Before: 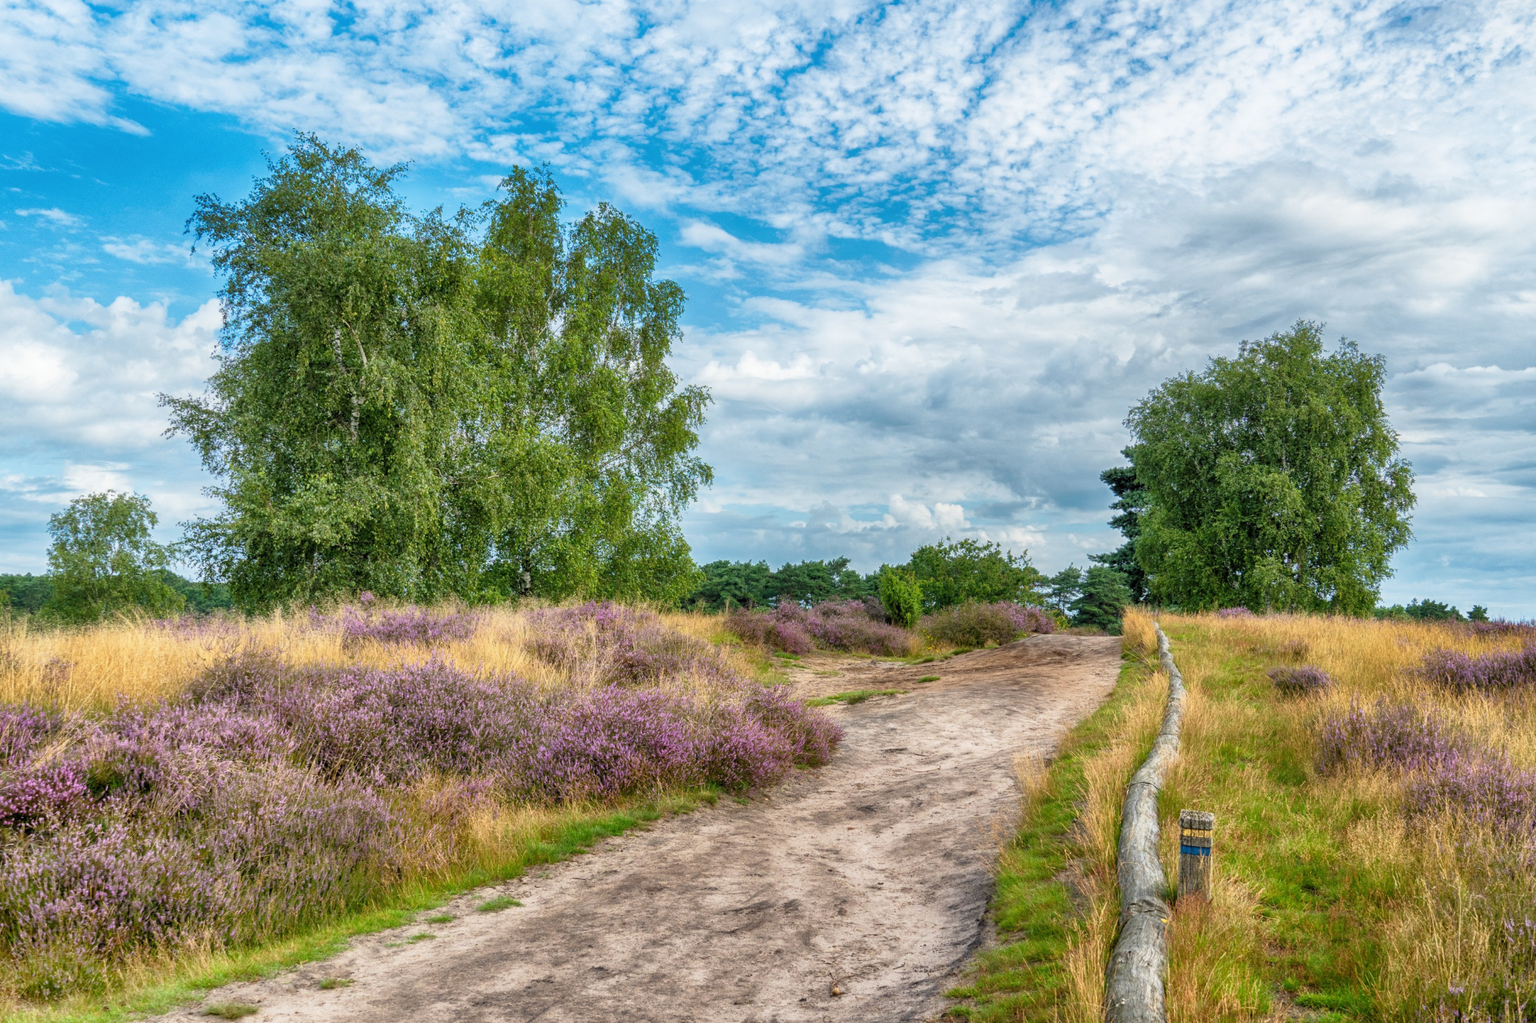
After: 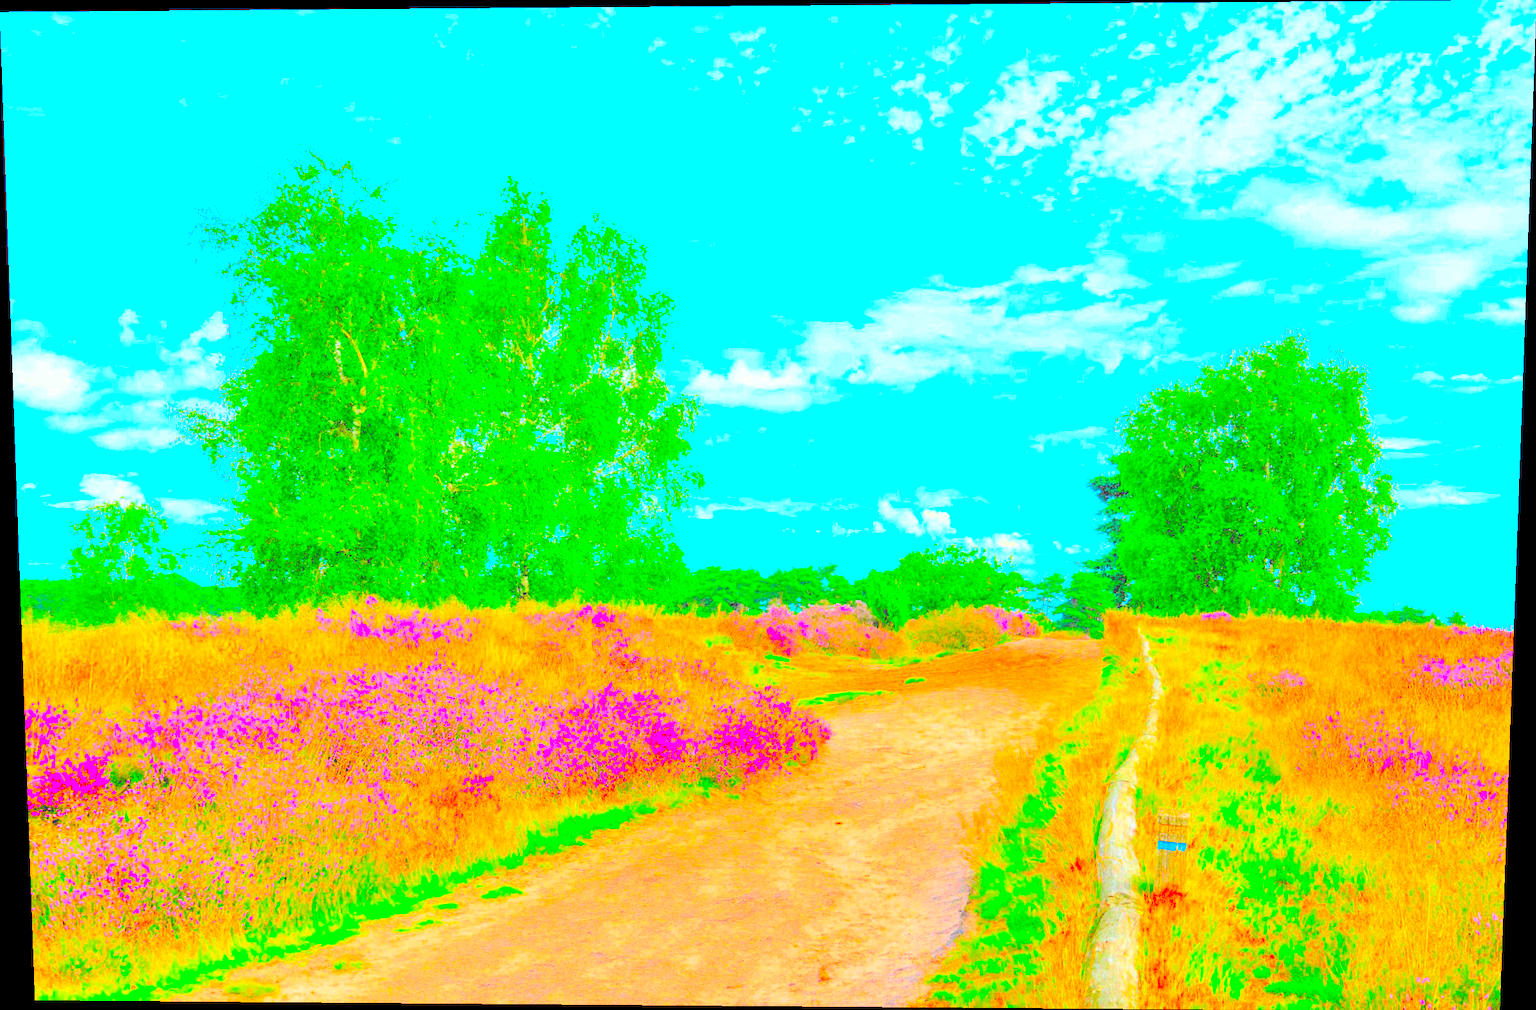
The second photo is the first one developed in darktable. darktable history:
global tonemap: drago (0.7, 100)
rotate and perspective: lens shift (vertical) 0.048, lens shift (horizontal) -0.024, automatic cropping off
exposure: exposure 8 EV, compensate highlight preservation false
